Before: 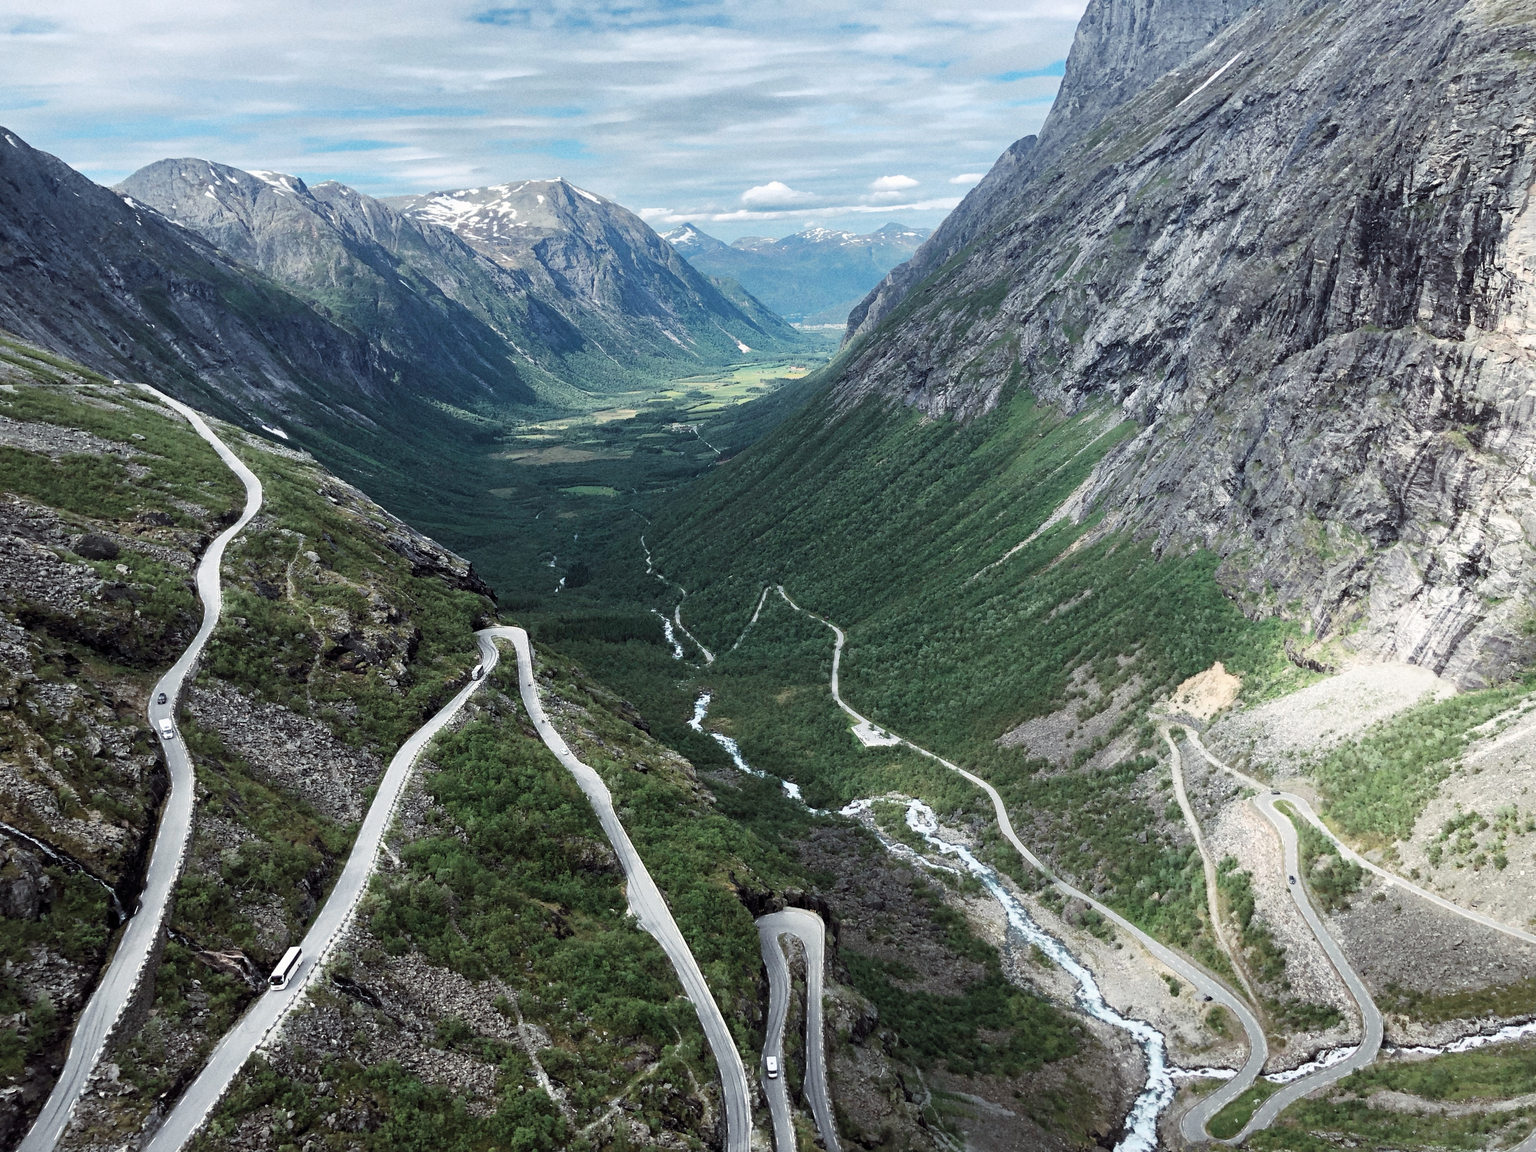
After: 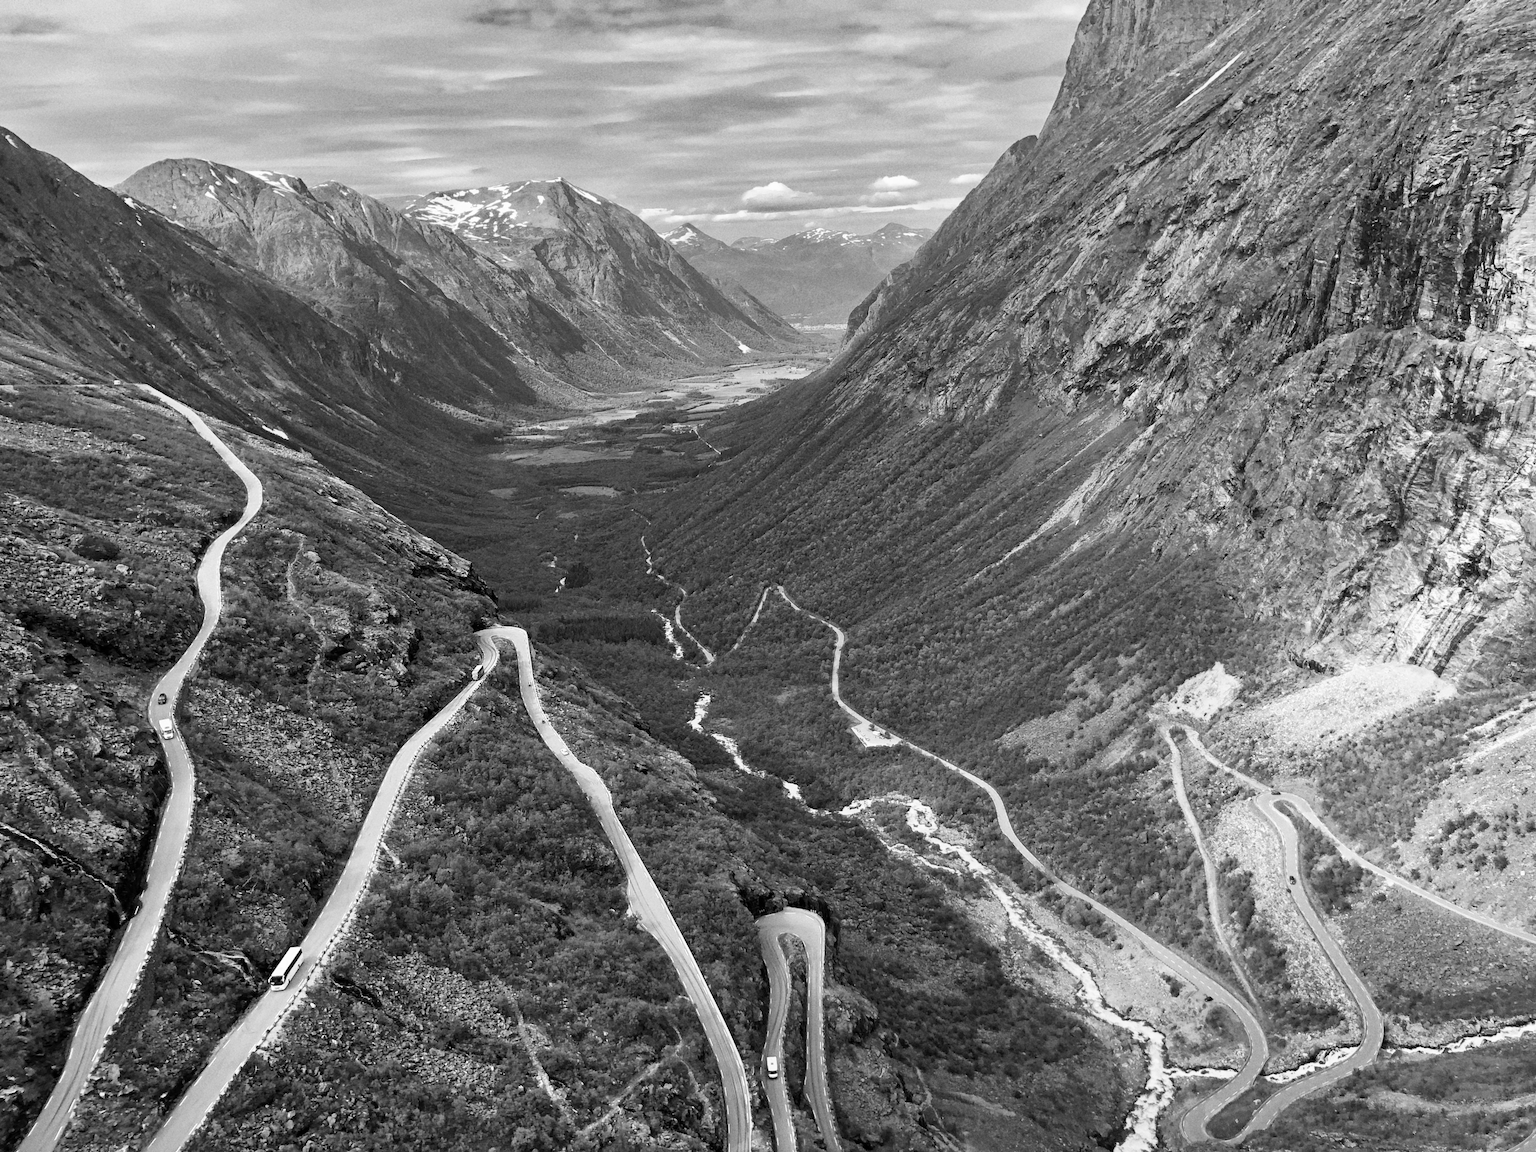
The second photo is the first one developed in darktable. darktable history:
monochrome: on, module defaults
shadows and highlights: soften with gaussian
